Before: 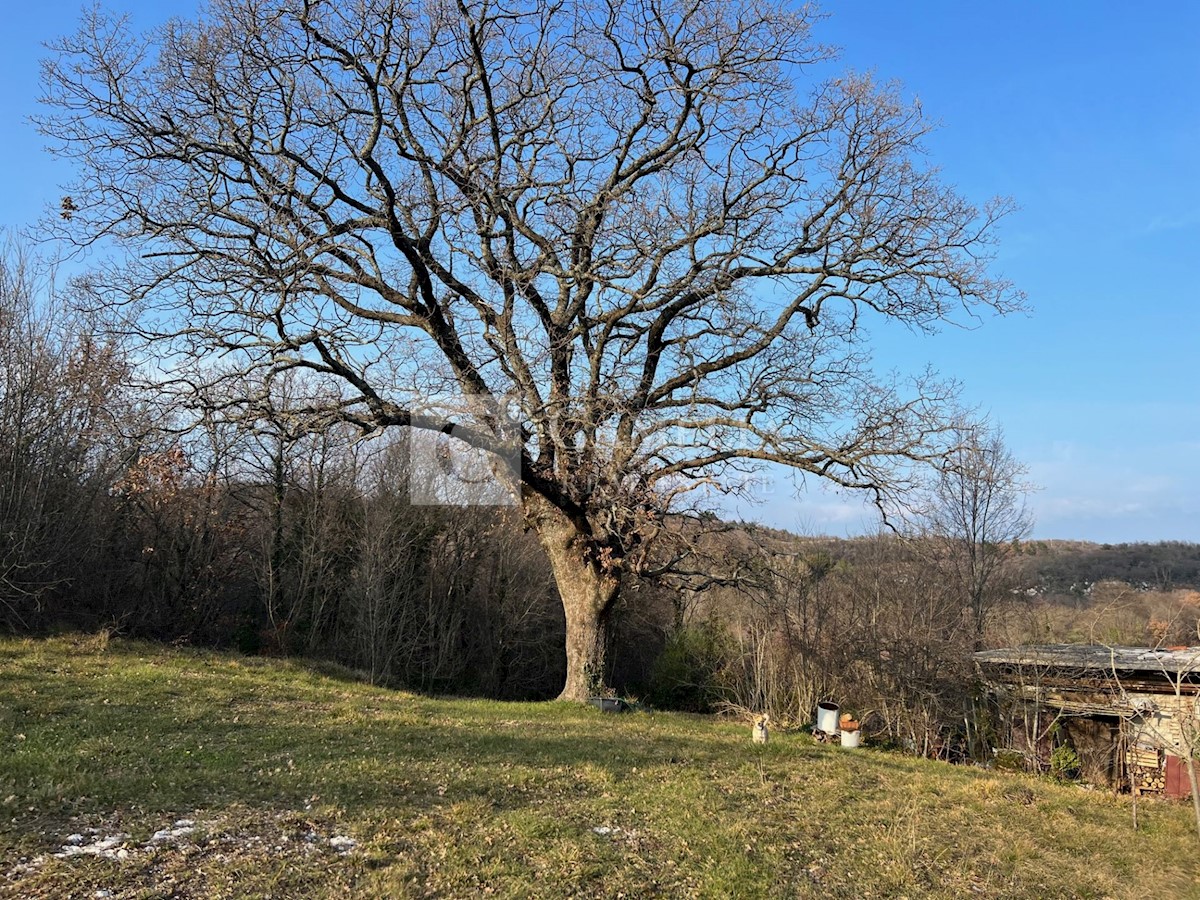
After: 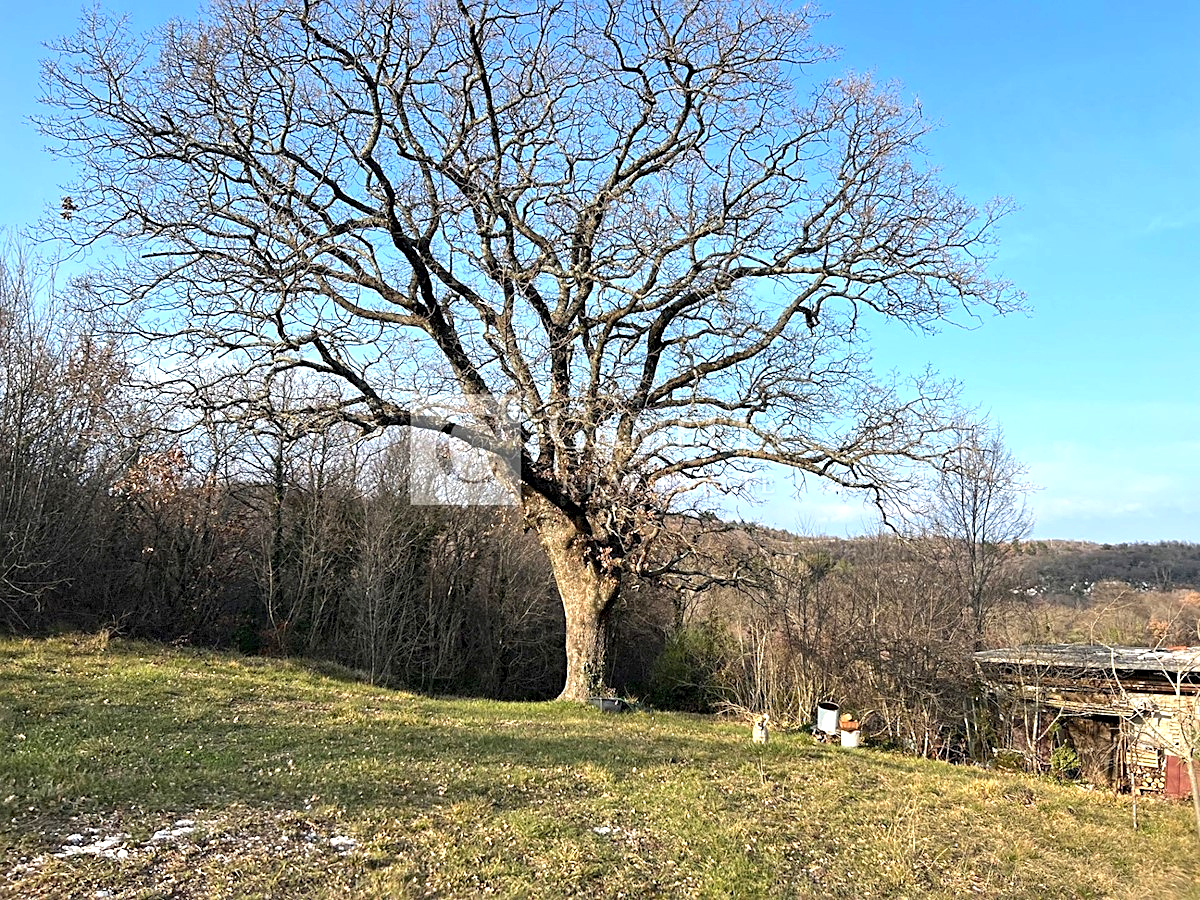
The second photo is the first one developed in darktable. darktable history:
sharpen: on, module defaults
exposure: exposure 0.718 EV, compensate exposure bias true, compensate highlight preservation false
